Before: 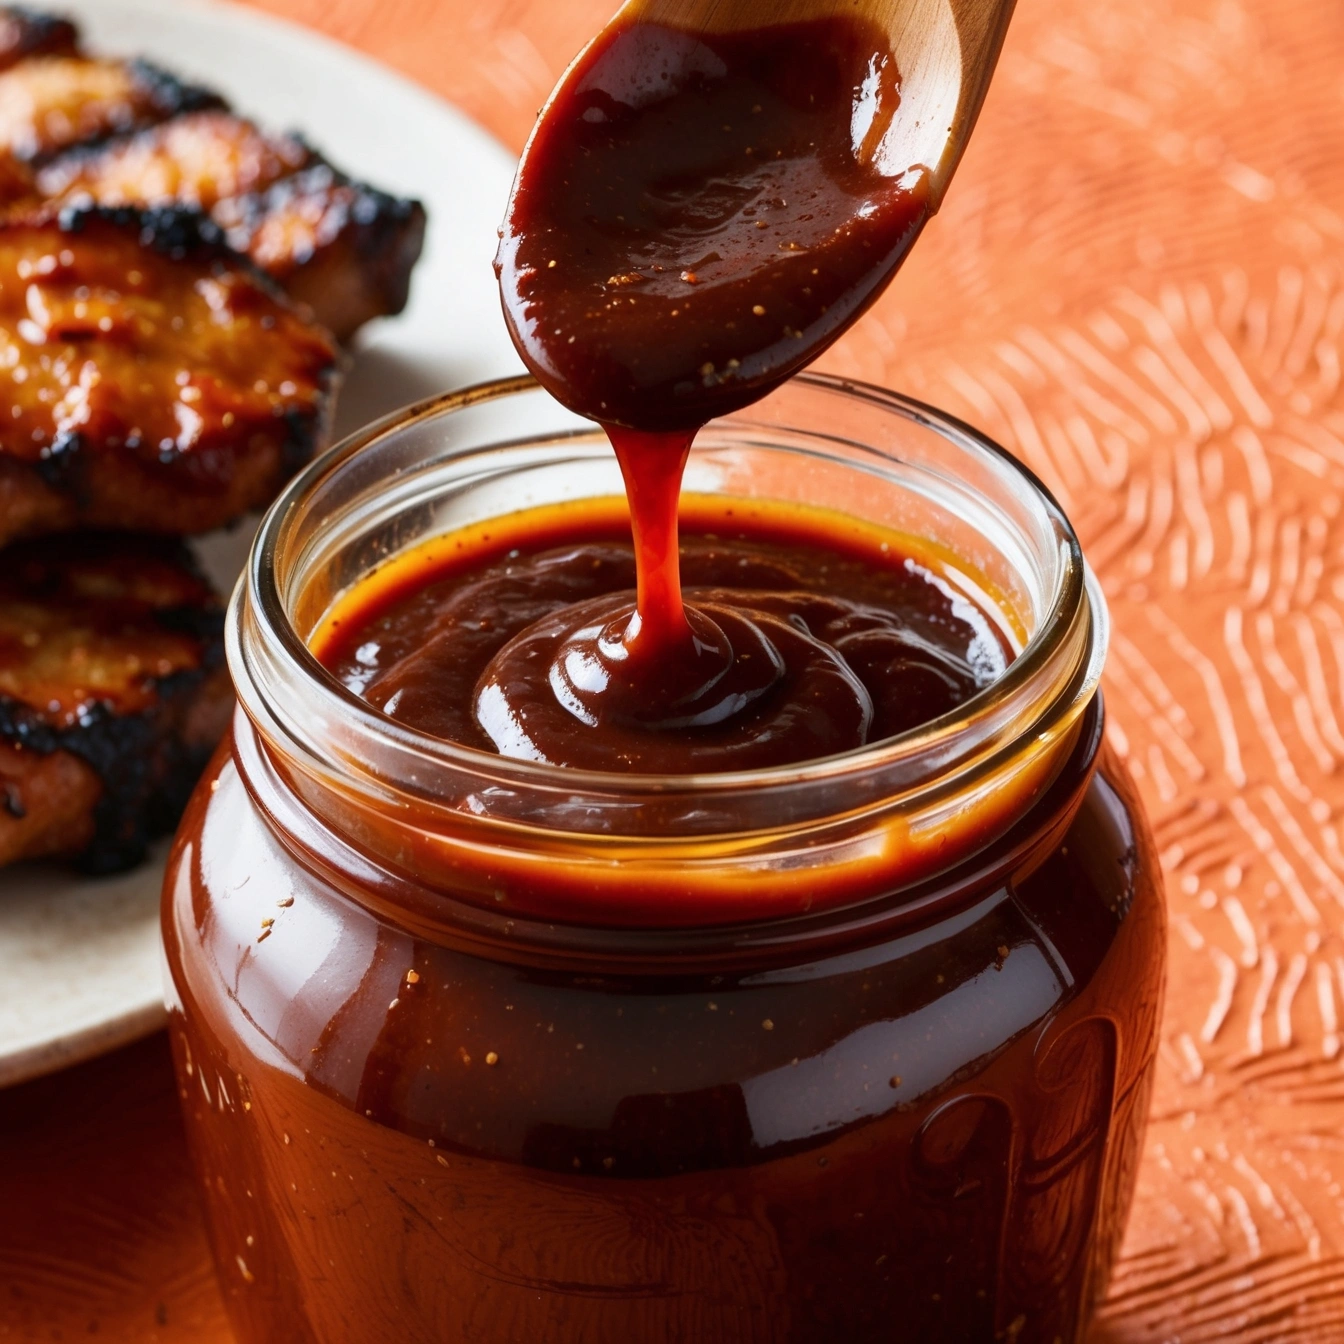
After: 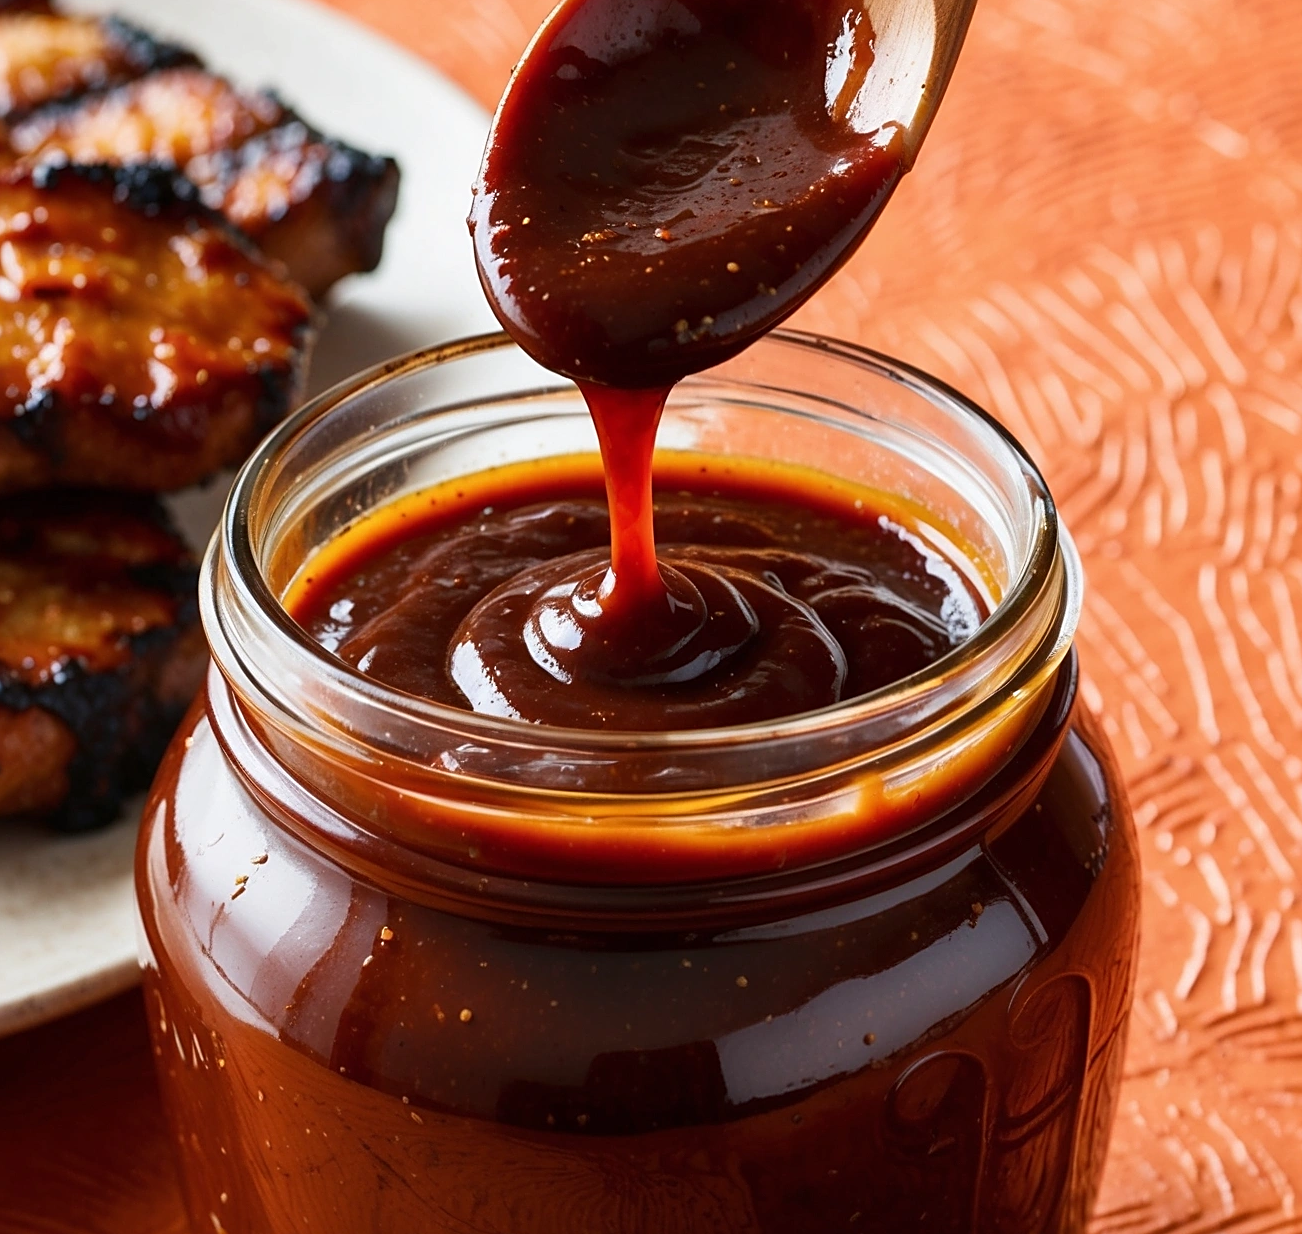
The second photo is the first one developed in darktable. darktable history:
crop: left 1.964%, top 3.251%, right 1.122%, bottom 4.933%
sharpen: on, module defaults
